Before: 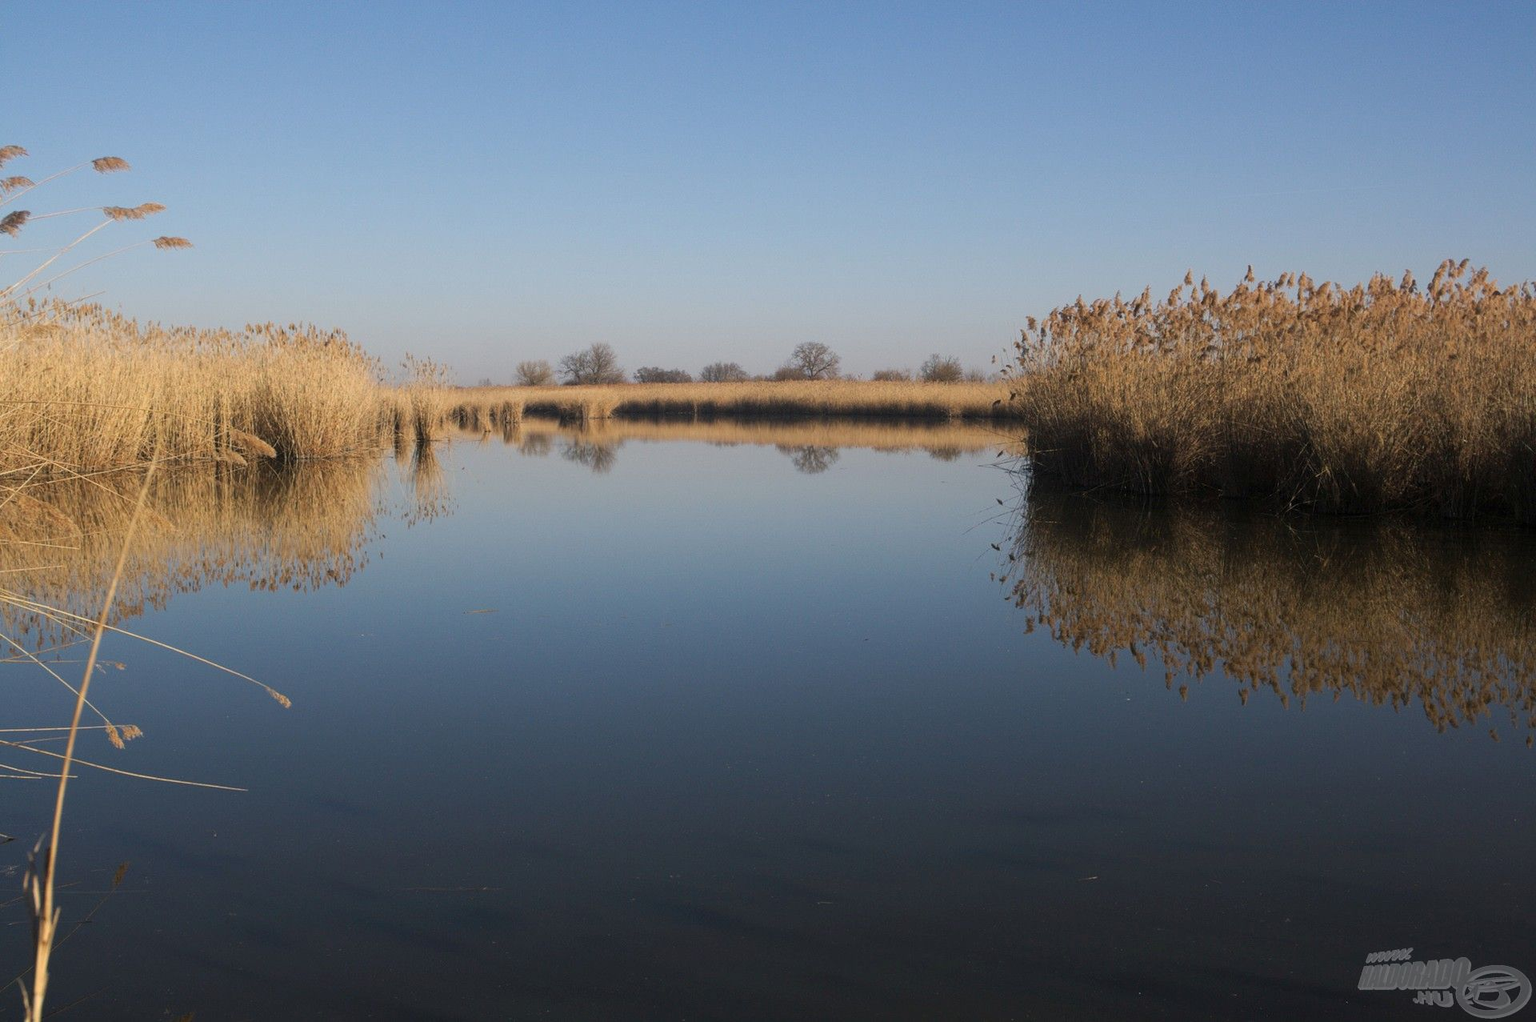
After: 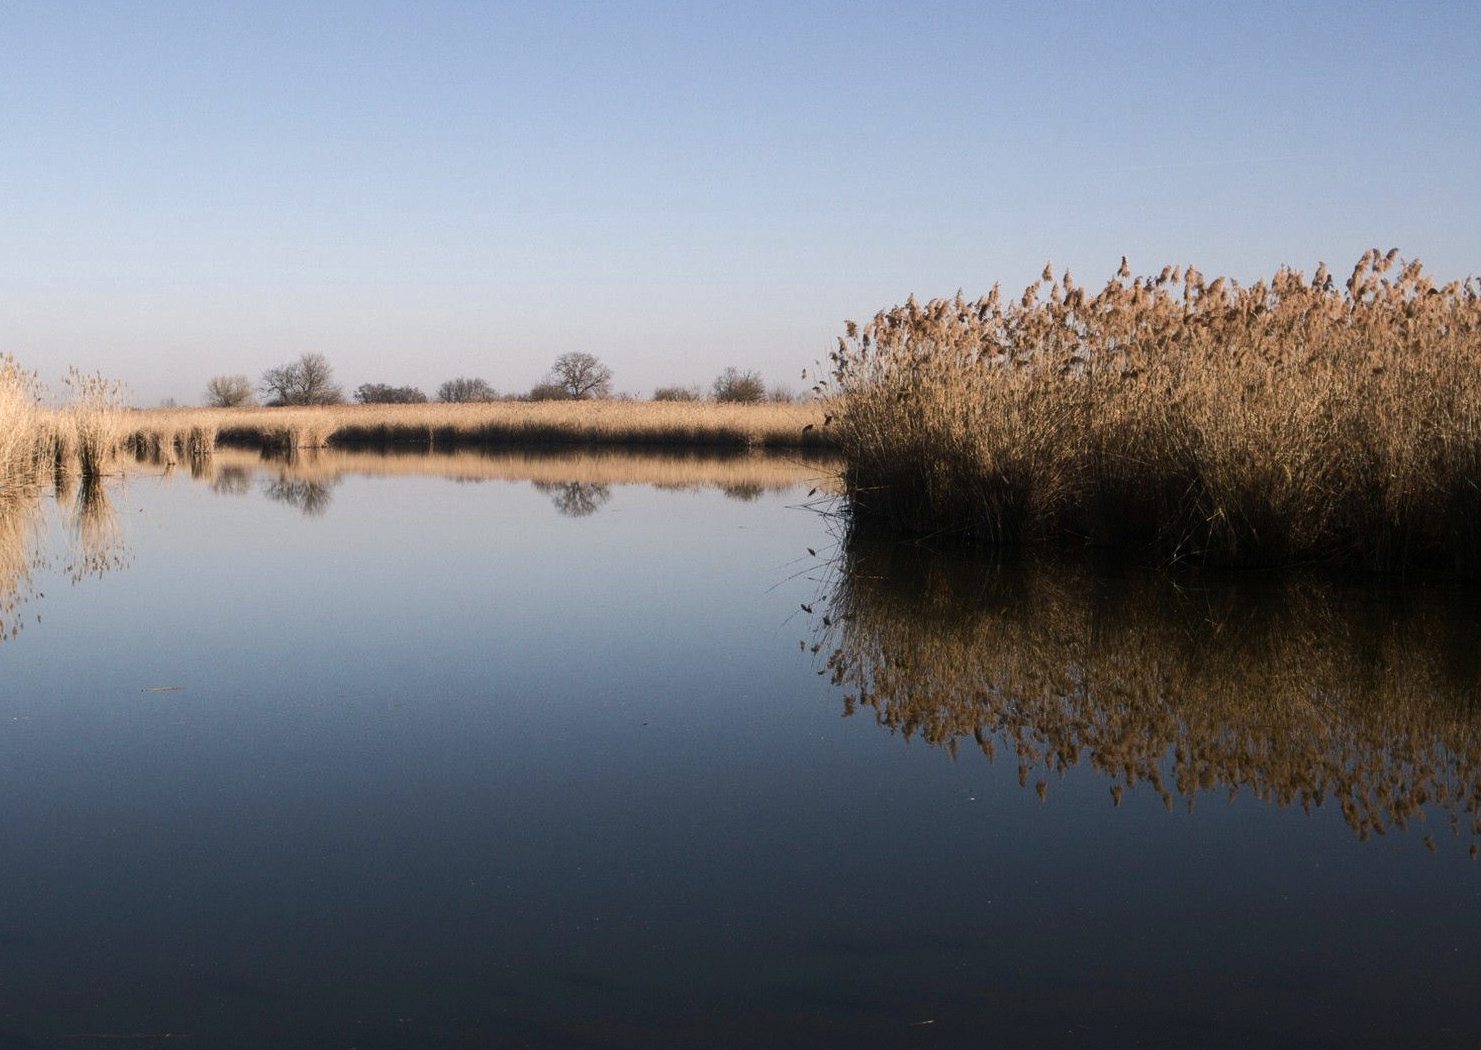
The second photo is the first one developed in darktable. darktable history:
color balance rgb: highlights gain › chroma 0.875%, highlights gain › hue 26.42°, linear chroma grading › shadows -7.158%, linear chroma grading › highlights -6.753%, linear chroma grading › global chroma -10.354%, linear chroma grading › mid-tones -8.373%, perceptual saturation grading › global saturation 20%, perceptual saturation grading › highlights -50.101%, perceptual saturation grading › shadows 30.284%, perceptual brilliance grading › highlights 18.373%, perceptual brilliance grading › mid-tones 32.348%, perceptual brilliance grading › shadows -31.649%
crop: left 22.86%, top 5.895%, bottom 11.825%
